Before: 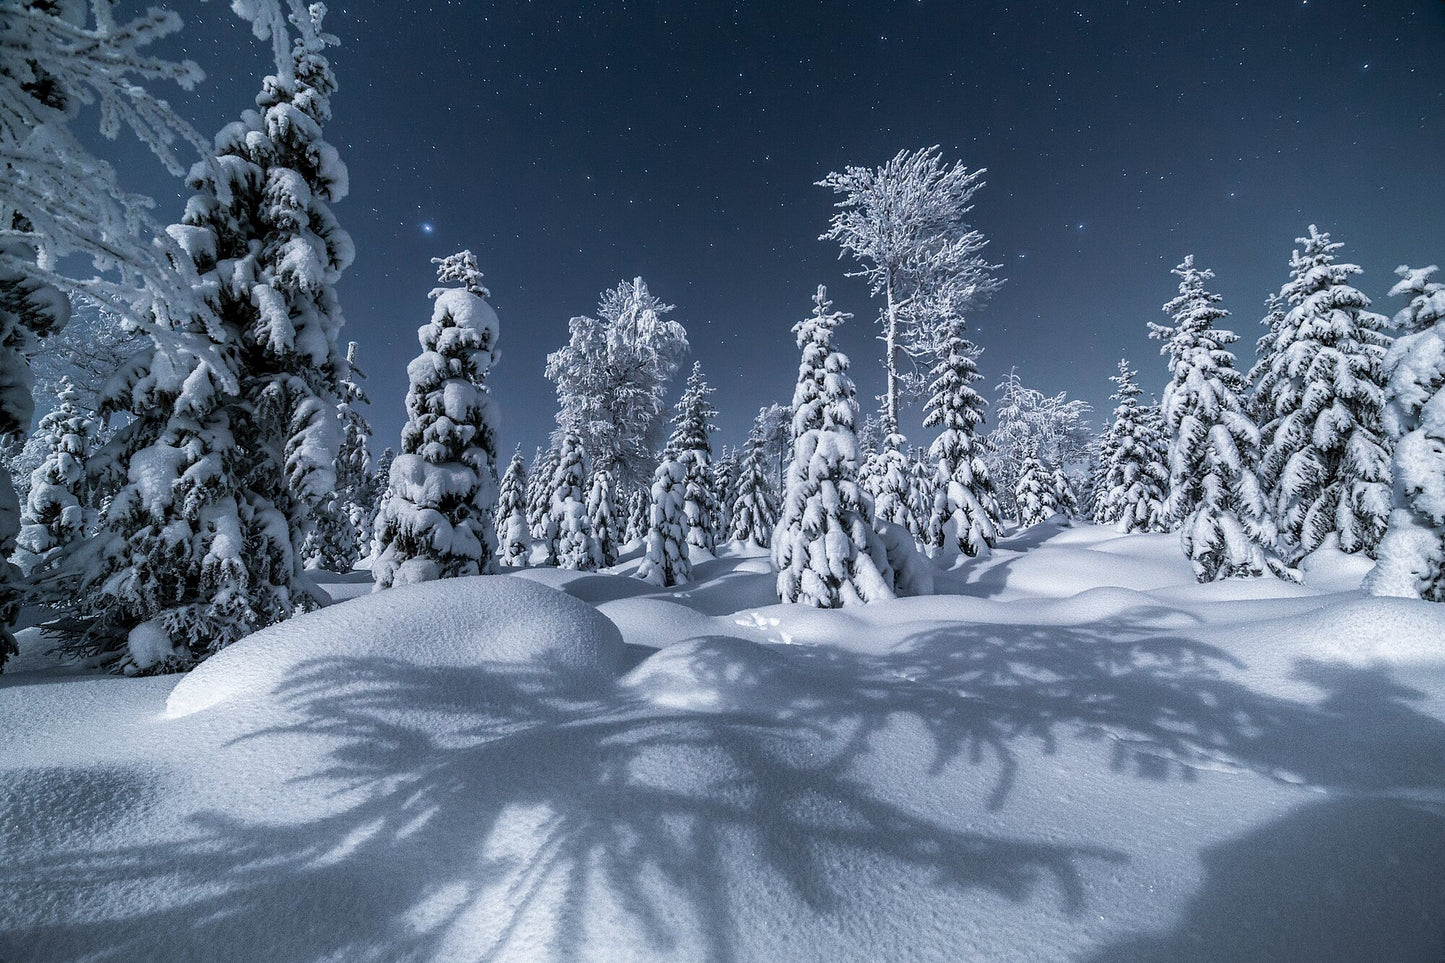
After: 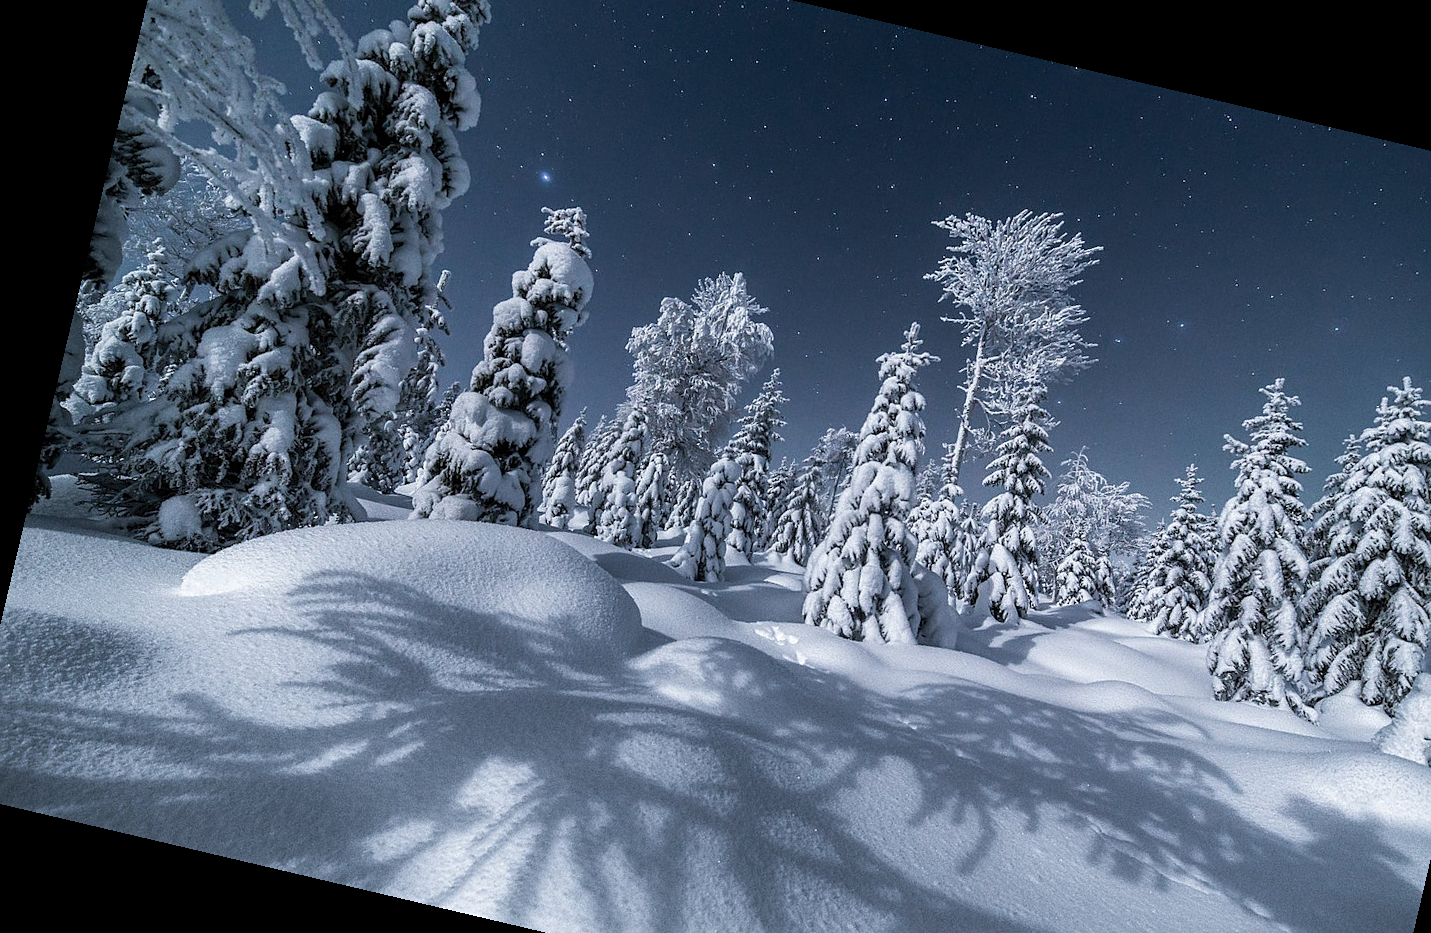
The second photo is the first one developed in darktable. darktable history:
grain: coarseness 0.09 ISO, strength 10%
crop and rotate: left 2.425%, top 11.305%, right 9.6%, bottom 15.08%
sharpen: amount 0.2
rotate and perspective: rotation 13.27°, automatic cropping off
